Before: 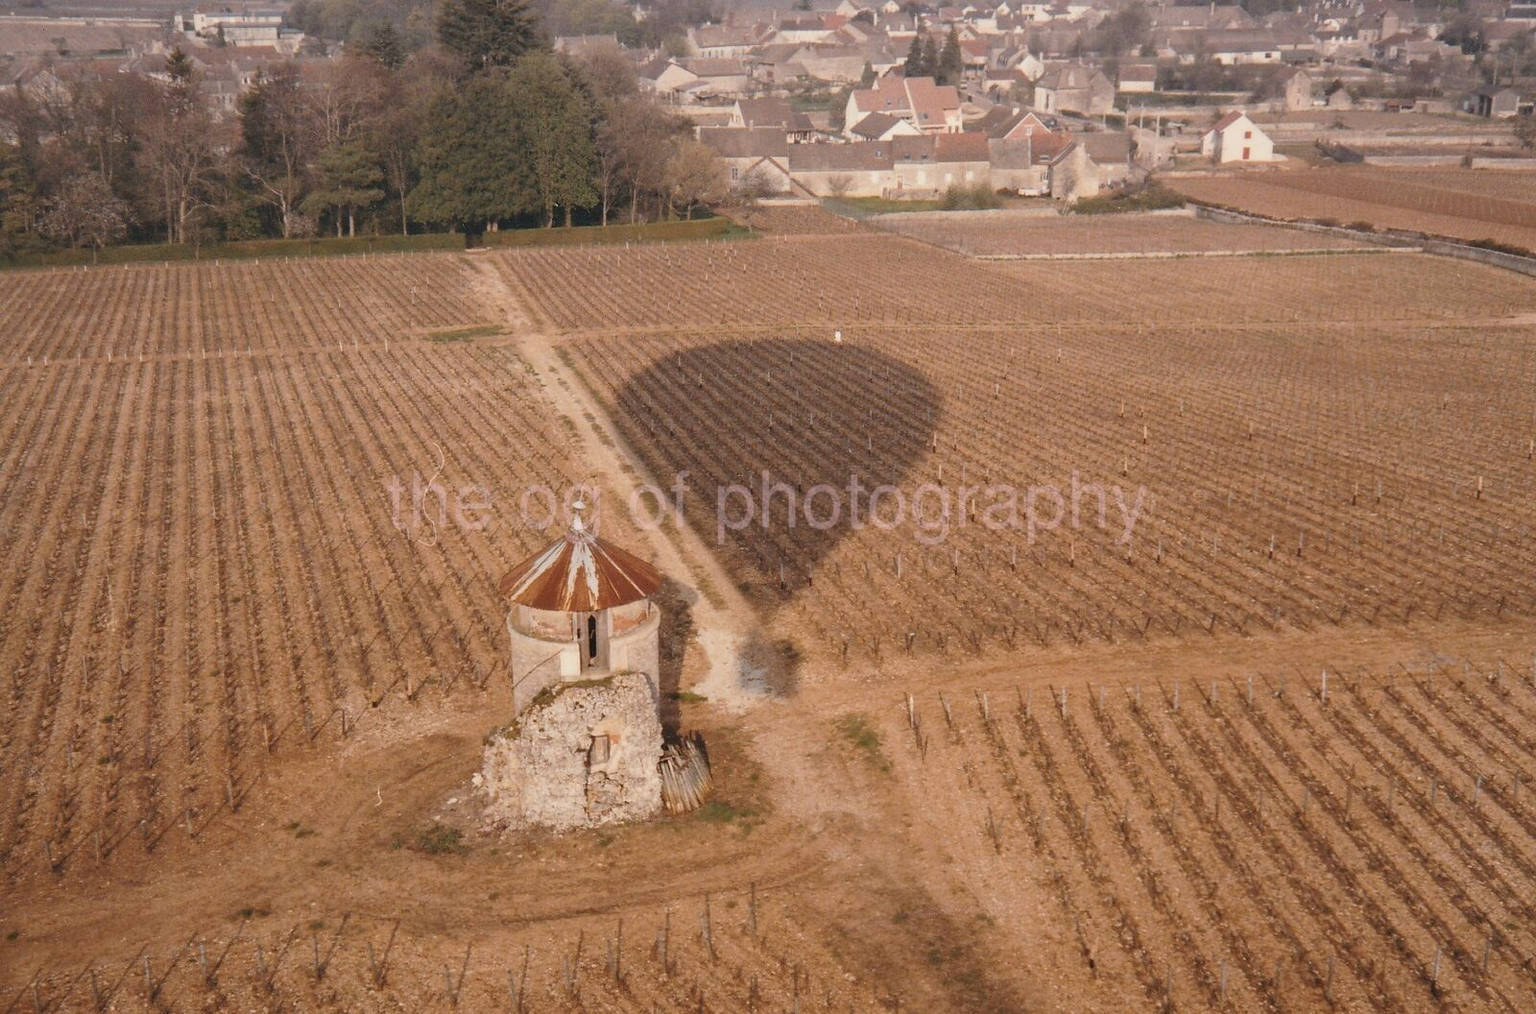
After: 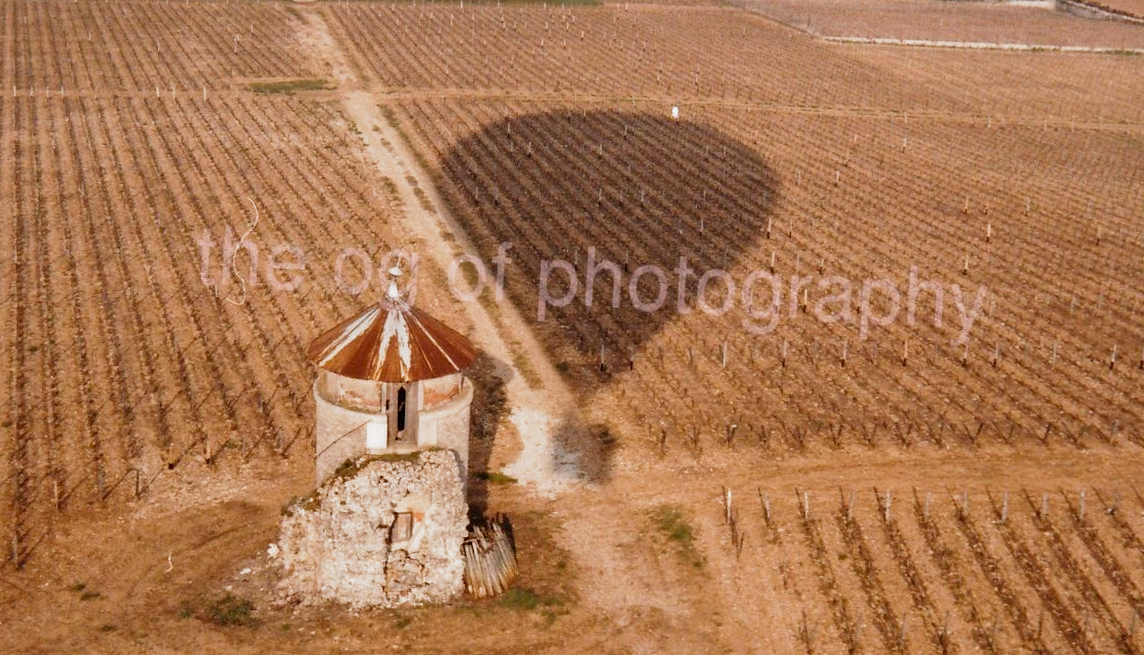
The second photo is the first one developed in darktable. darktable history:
filmic rgb: black relative exposure -8.2 EV, white relative exposure 2.2 EV, threshold 3 EV, hardness 7.11, latitude 75%, contrast 1.325, highlights saturation mix -2%, shadows ↔ highlights balance 30%, preserve chrominance no, color science v5 (2021), contrast in shadows safe, contrast in highlights safe, enable highlight reconstruction true
crop and rotate: angle -3.37°, left 9.79%, top 20.73%, right 12.42%, bottom 11.82%
